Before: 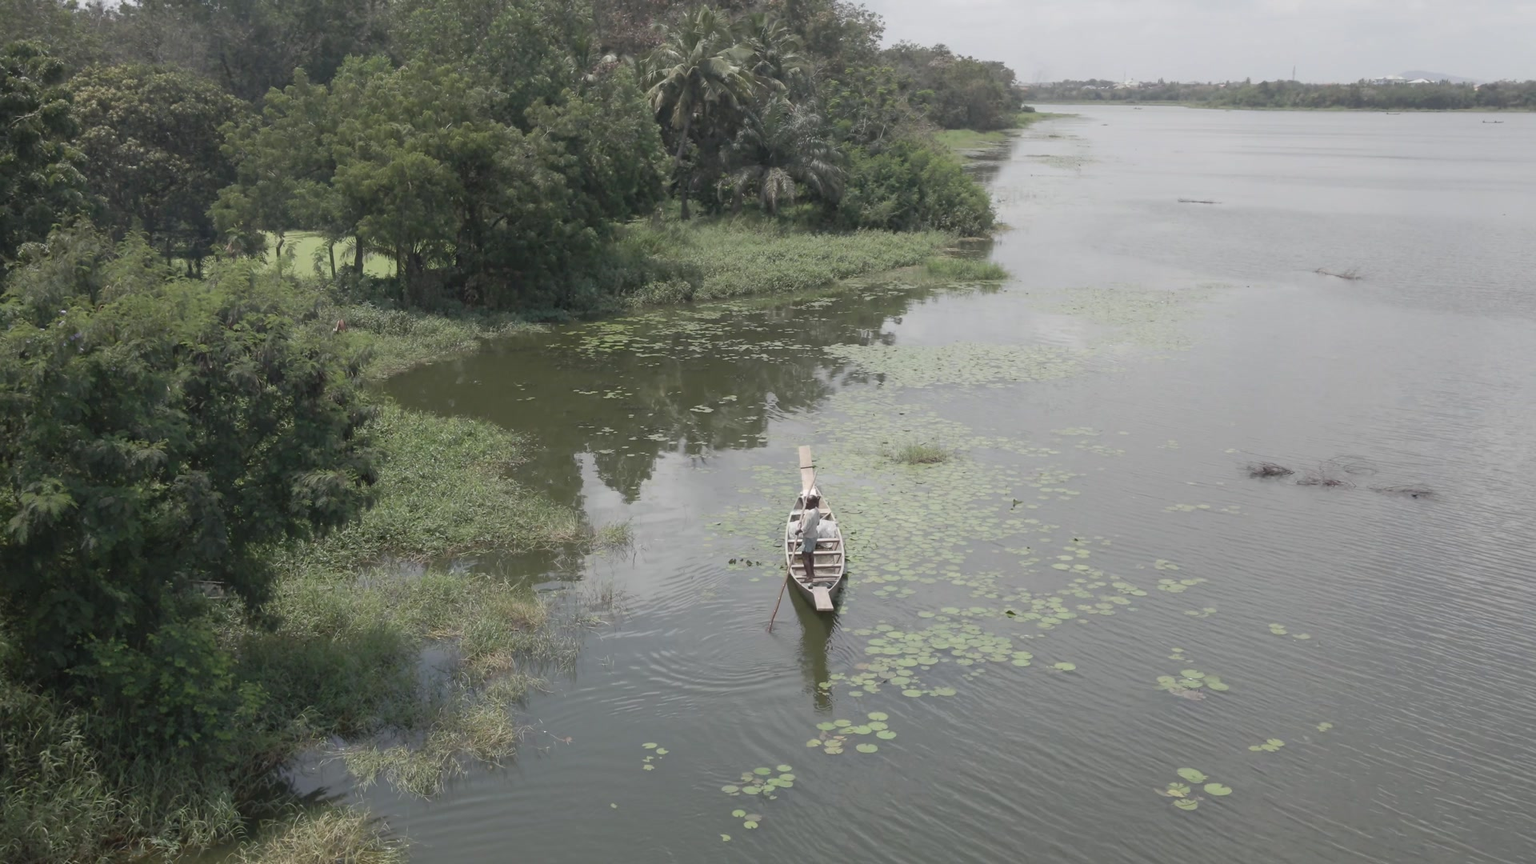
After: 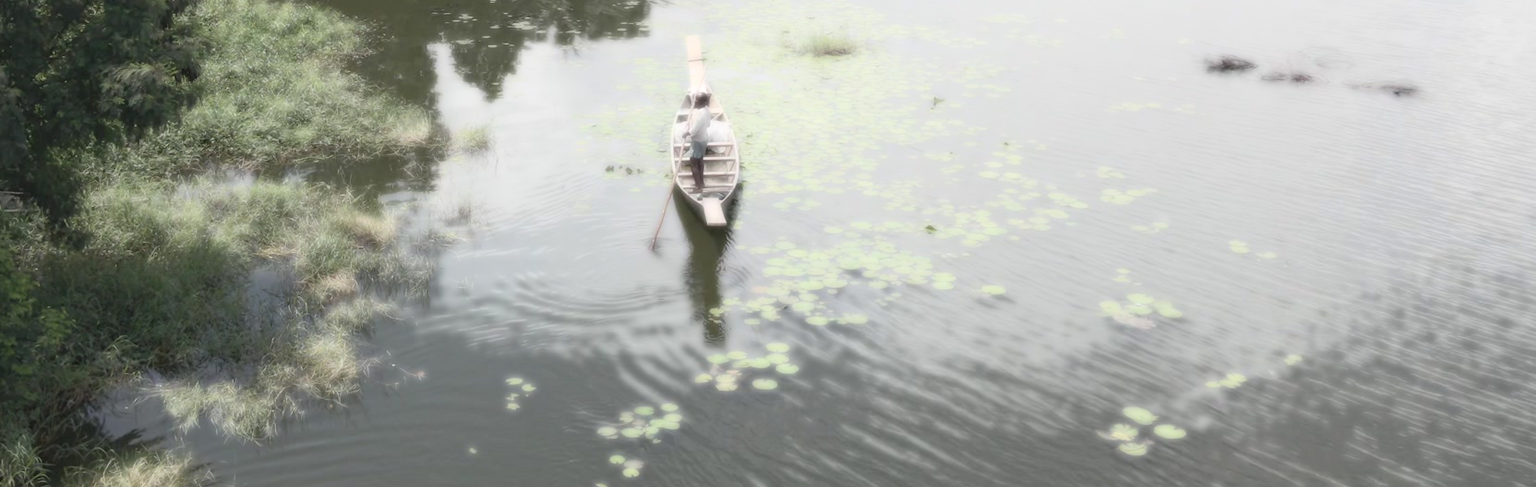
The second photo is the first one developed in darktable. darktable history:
crop and rotate: left 13.306%, top 48.129%, bottom 2.928%
tone equalizer: on, module defaults
bloom: size 0%, threshold 54.82%, strength 8.31%
